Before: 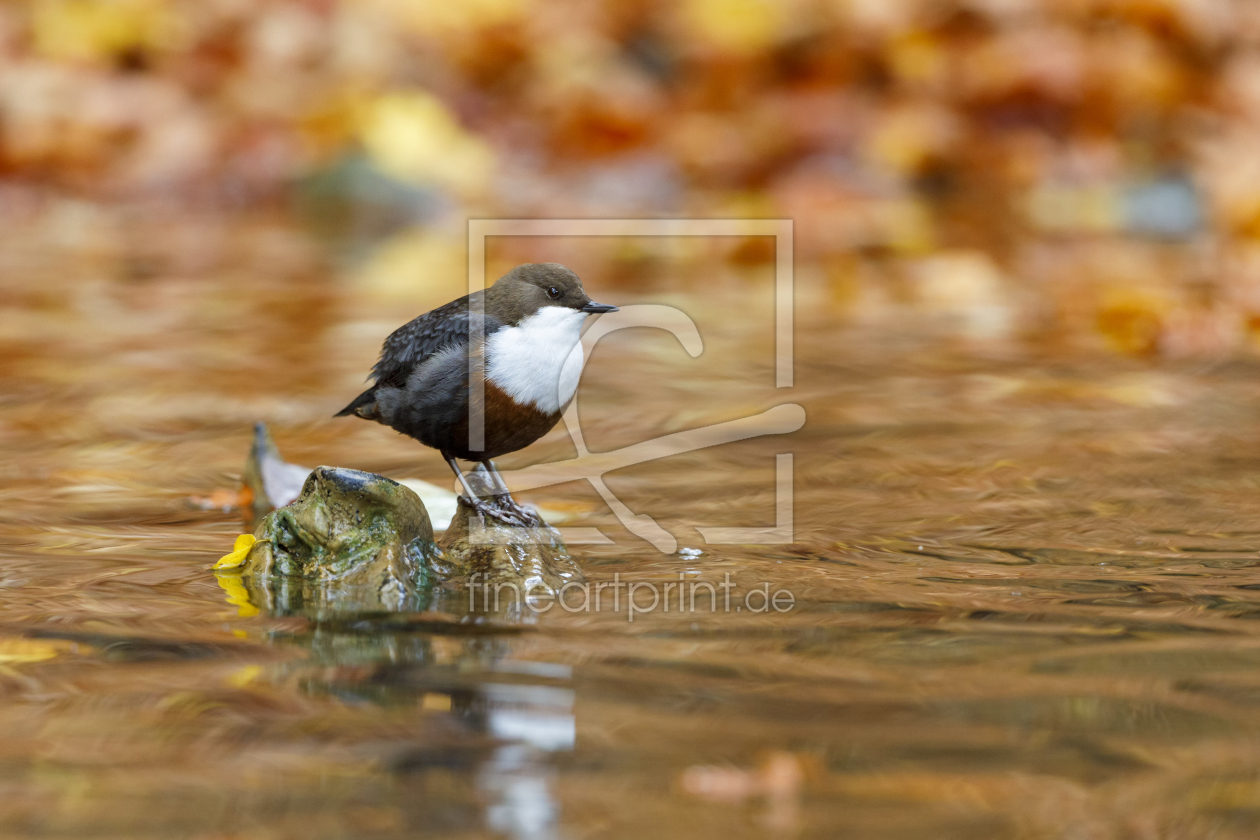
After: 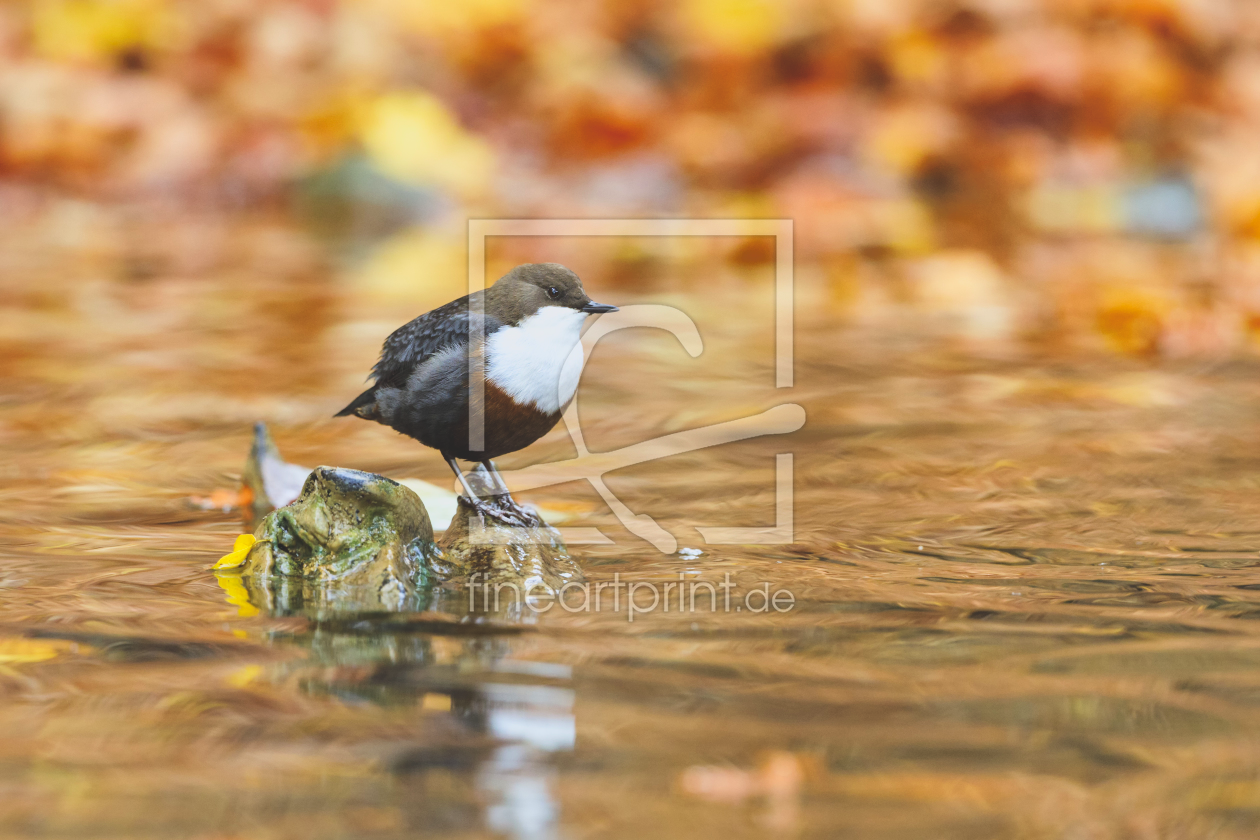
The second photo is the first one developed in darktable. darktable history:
shadows and highlights: on, module defaults
exposure: black level correction -0.015, exposure -0.126 EV, compensate highlight preservation false
tone curve: curves: ch0 [(0, 0.029) (0.087, 0.084) (0.227, 0.239) (0.46, 0.576) (0.657, 0.796) (0.861, 0.932) (0.997, 0.951)]; ch1 [(0, 0) (0.353, 0.344) (0.45, 0.46) (0.502, 0.494) (0.534, 0.523) (0.573, 0.576) (0.602, 0.631) (0.647, 0.669) (1, 1)]; ch2 [(0, 0) (0.333, 0.346) (0.385, 0.395) (0.44, 0.466) (0.5, 0.493) (0.521, 0.56) (0.553, 0.579) (0.573, 0.599) (0.667, 0.777) (1, 1)], color space Lab, linked channels, preserve colors none
